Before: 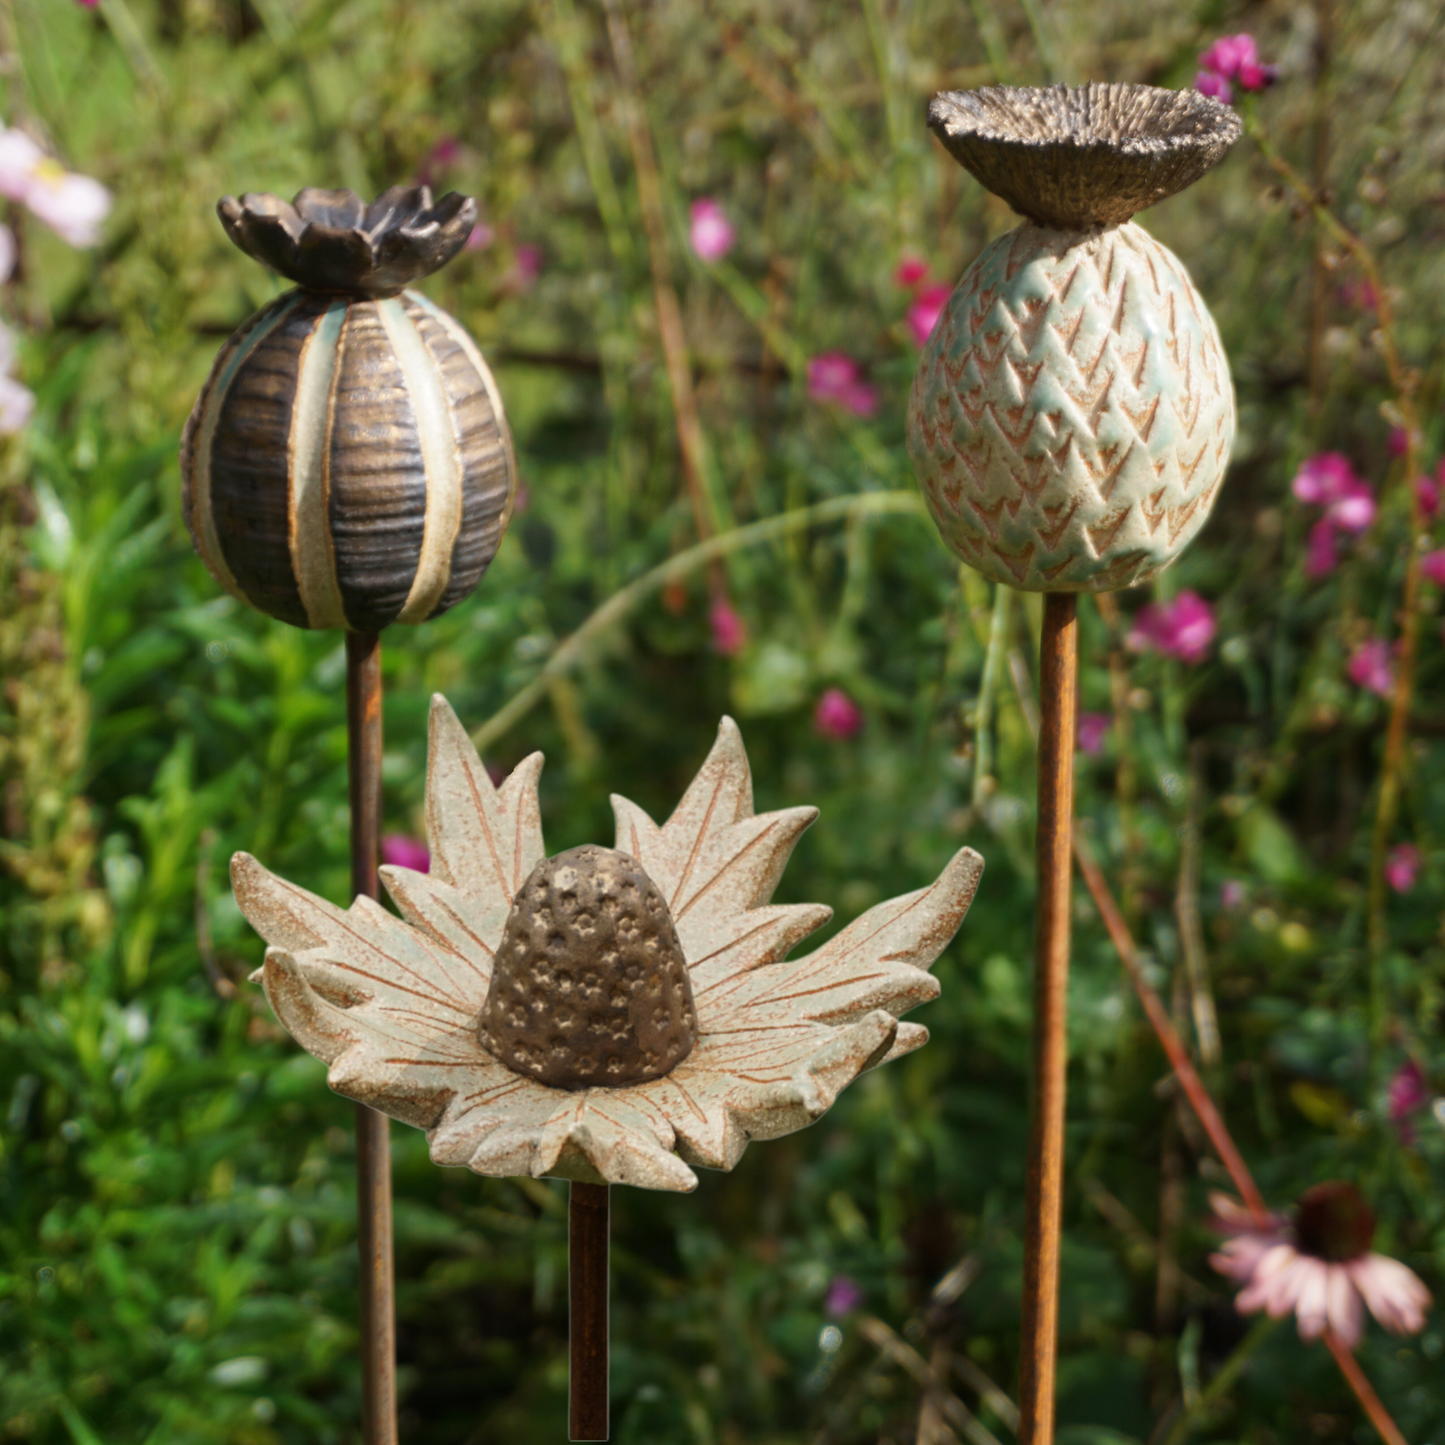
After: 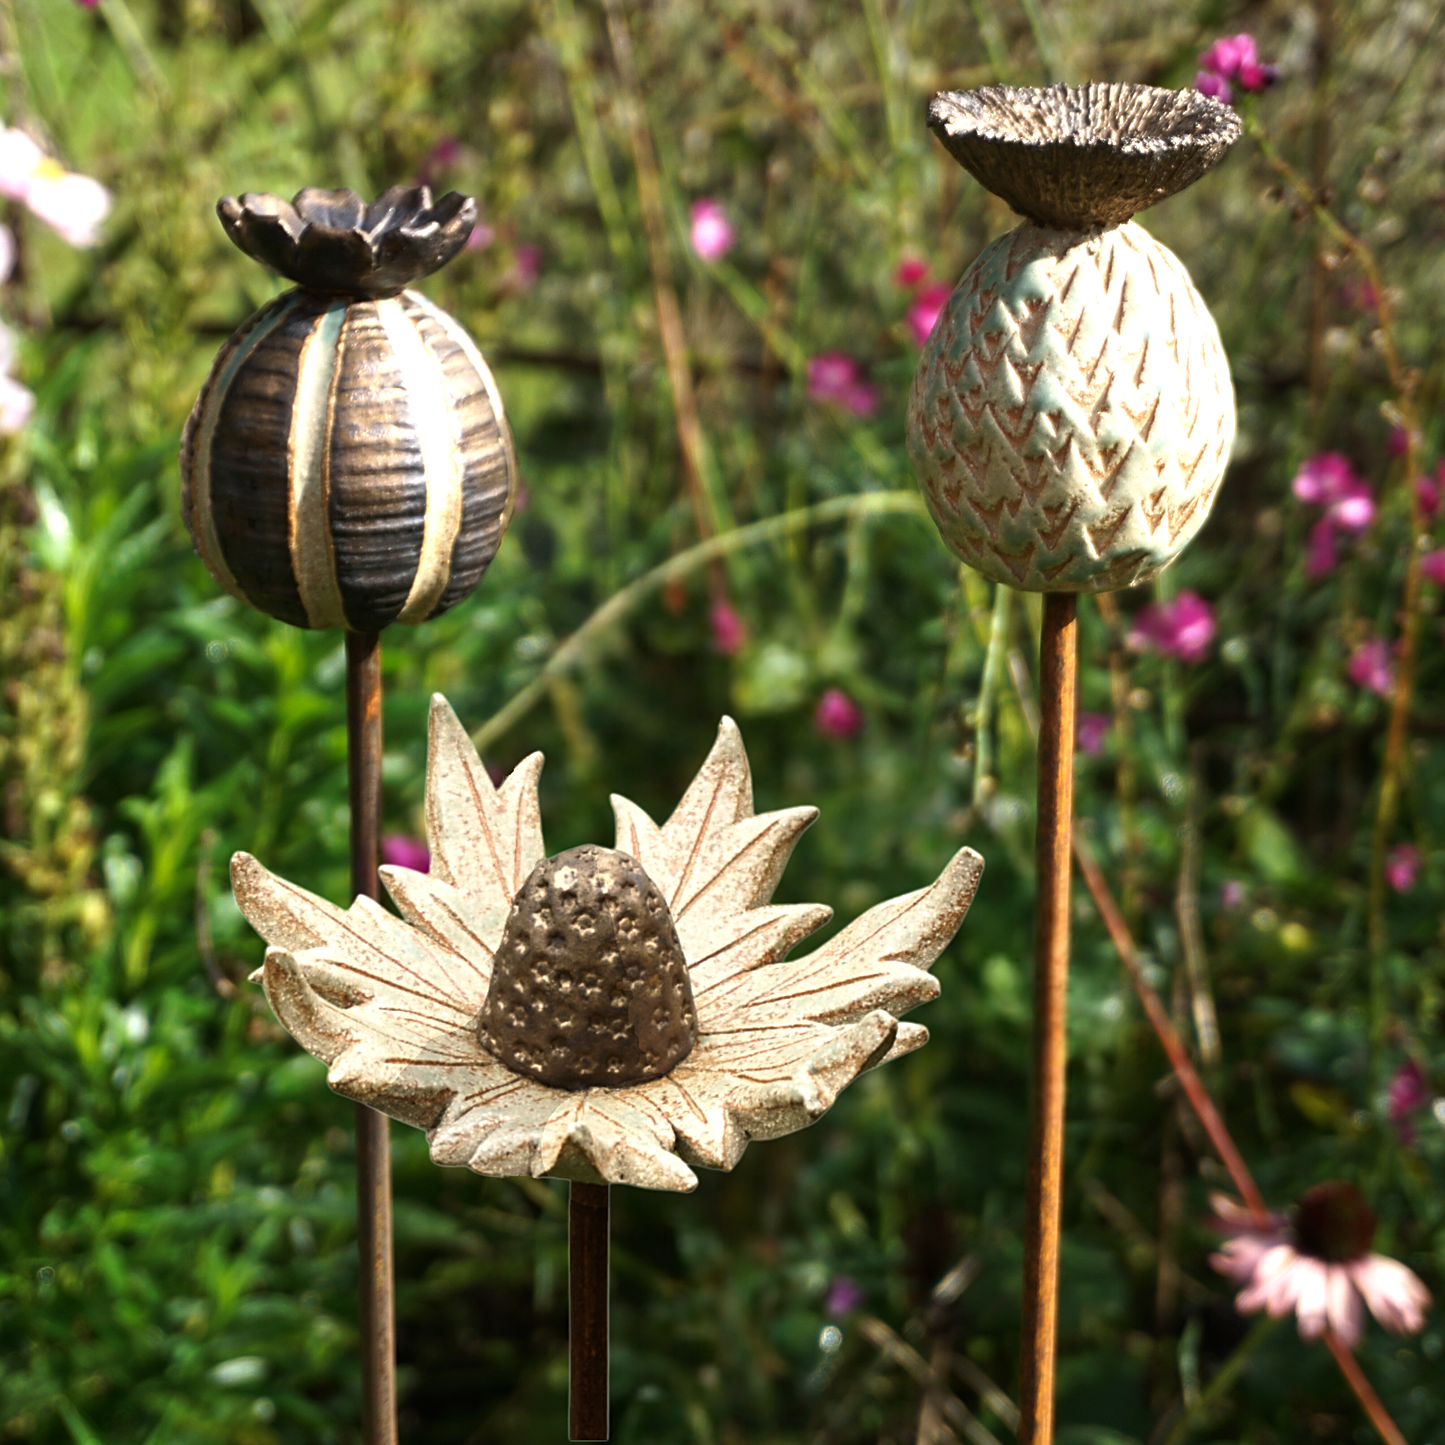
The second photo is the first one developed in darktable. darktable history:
color balance rgb: perceptual saturation grading › global saturation -0.119%, perceptual brilliance grading › global brilliance 21.78%, perceptual brilliance grading › shadows -35.069%
sharpen: on, module defaults
contrast brightness saturation: contrast 0.048
